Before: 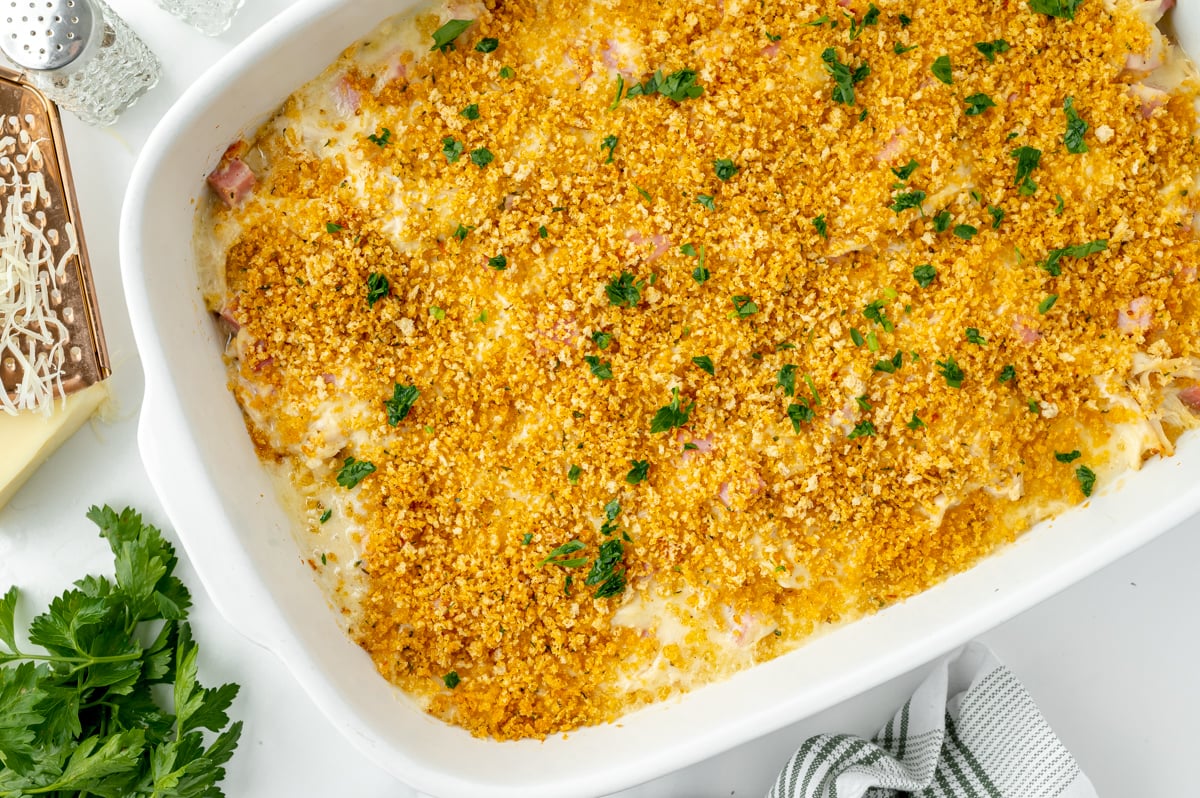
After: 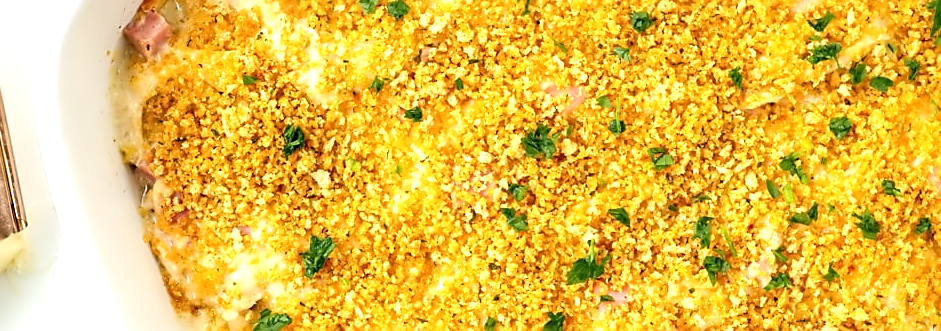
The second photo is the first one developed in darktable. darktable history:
contrast equalizer: y [[0.5 ×6], [0.5 ×6], [0.5 ×6], [0, 0.033, 0.067, 0.1, 0.133, 0.167], [0, 0.05, 0.1, 0.15, 0.2, 0.25]]
crop: left 7.06%, top 18.637%, right 14.503%, bottom 39.875%
color correction: highlights b* 0.017
sharpen: on, module defaults
exposure: black level correction 0, exposure 0.696 EV, compensate exposure bias true, compensate highlight preservation false
